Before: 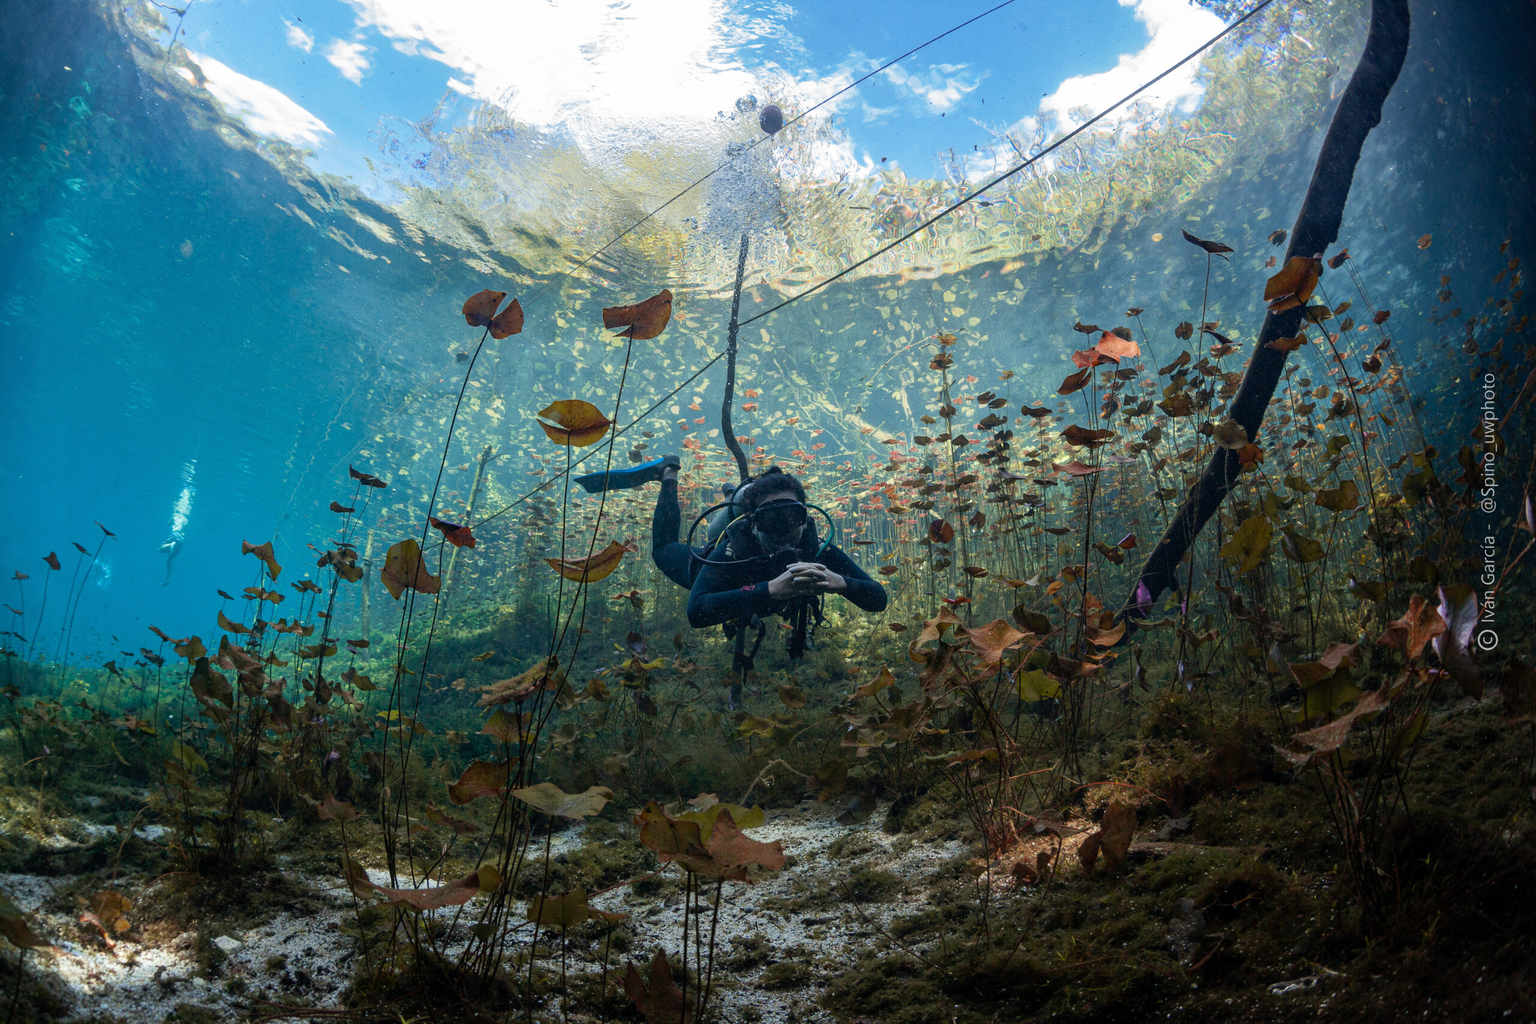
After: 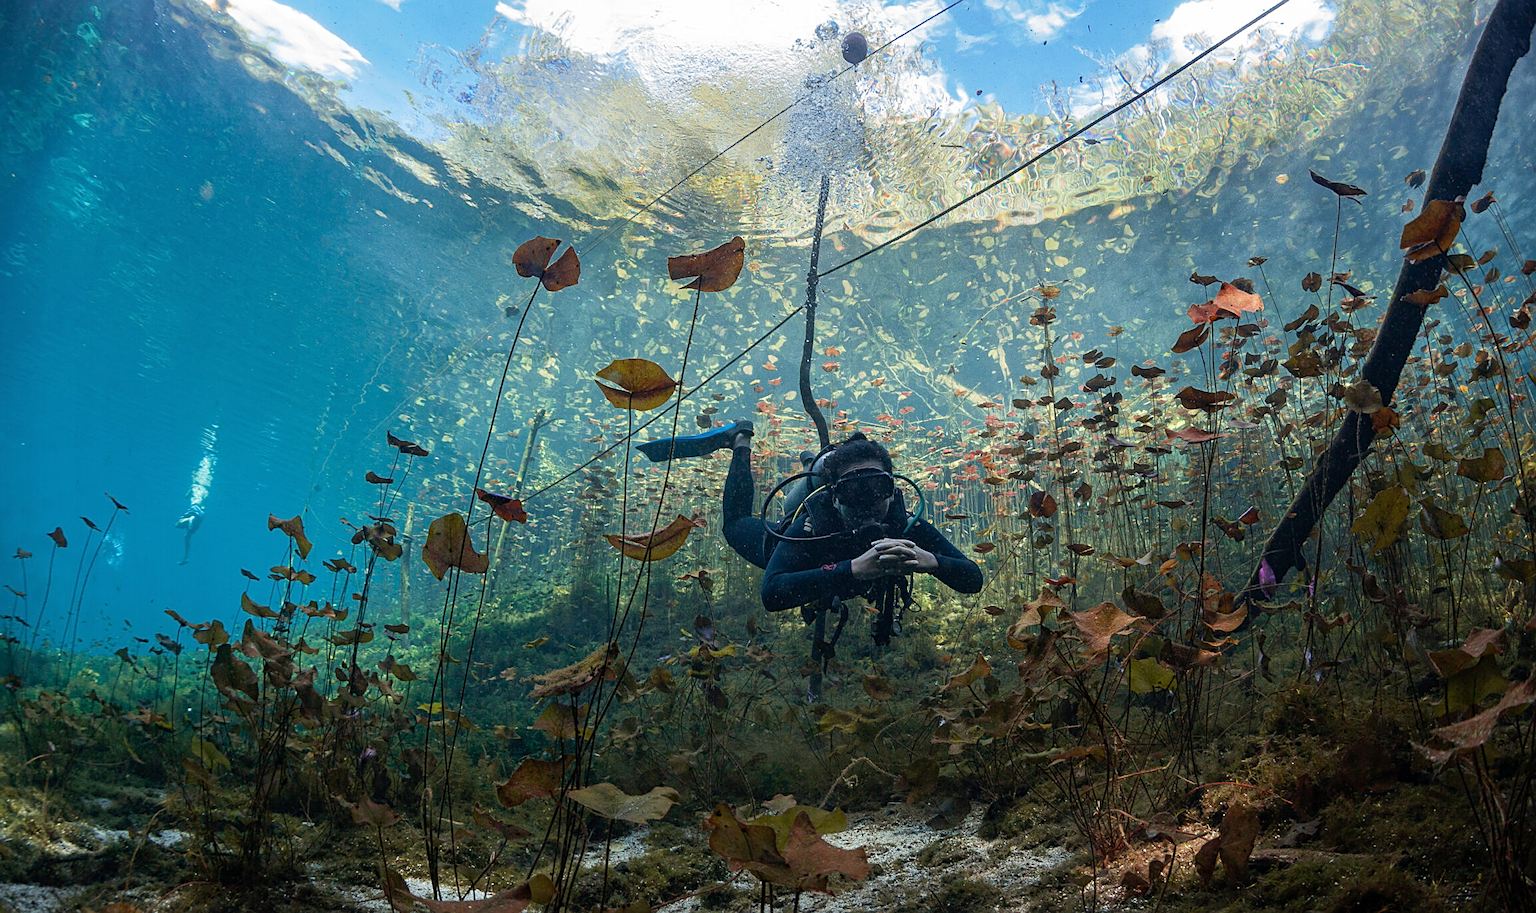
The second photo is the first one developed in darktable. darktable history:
crop: top 7.49%, right 9.717%, bottom 11.943%
sharpen: on, module defaults
